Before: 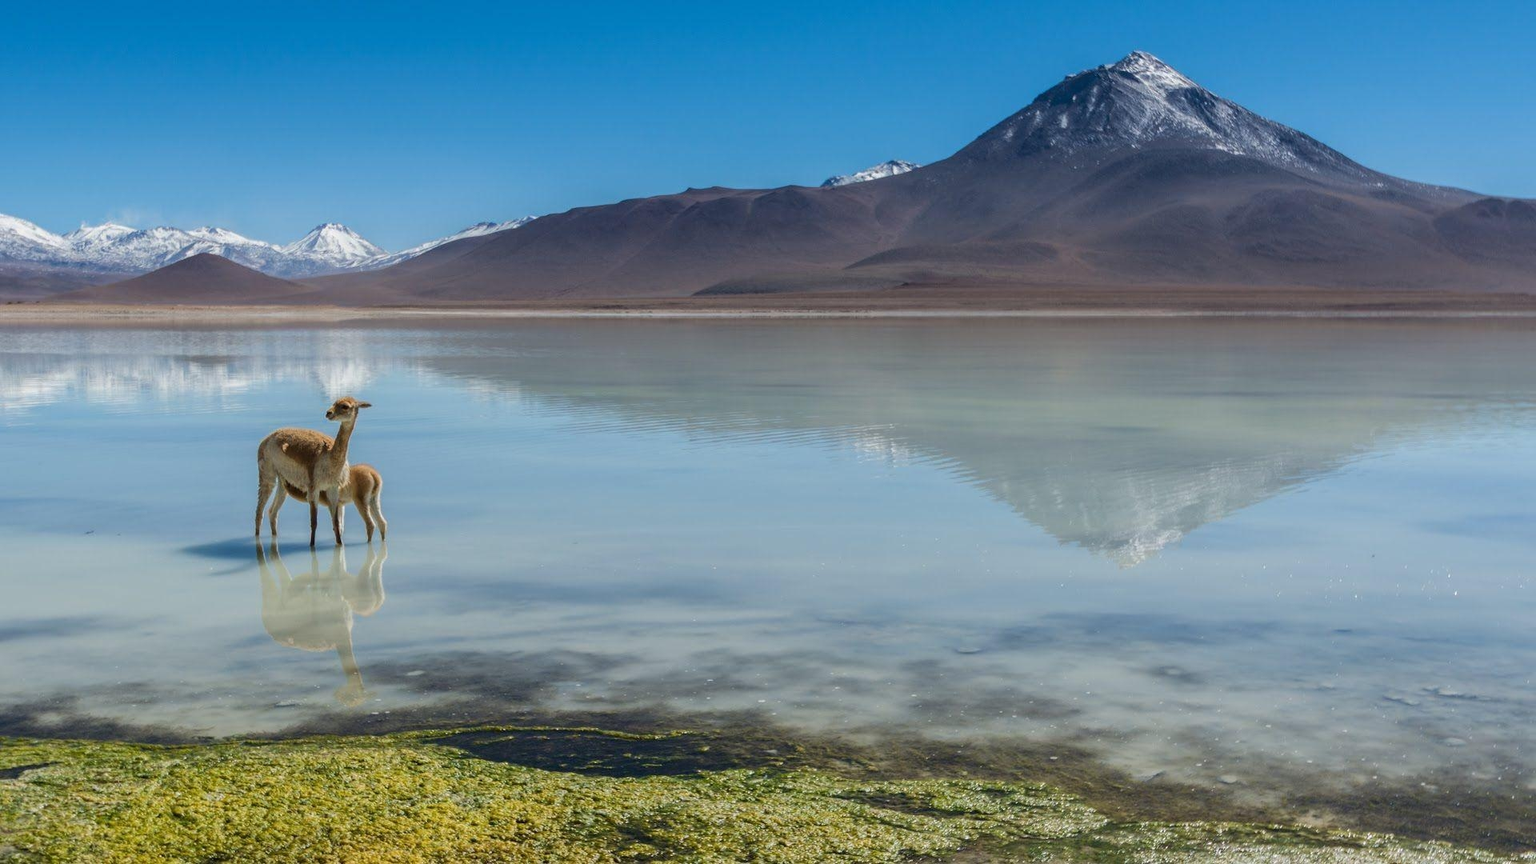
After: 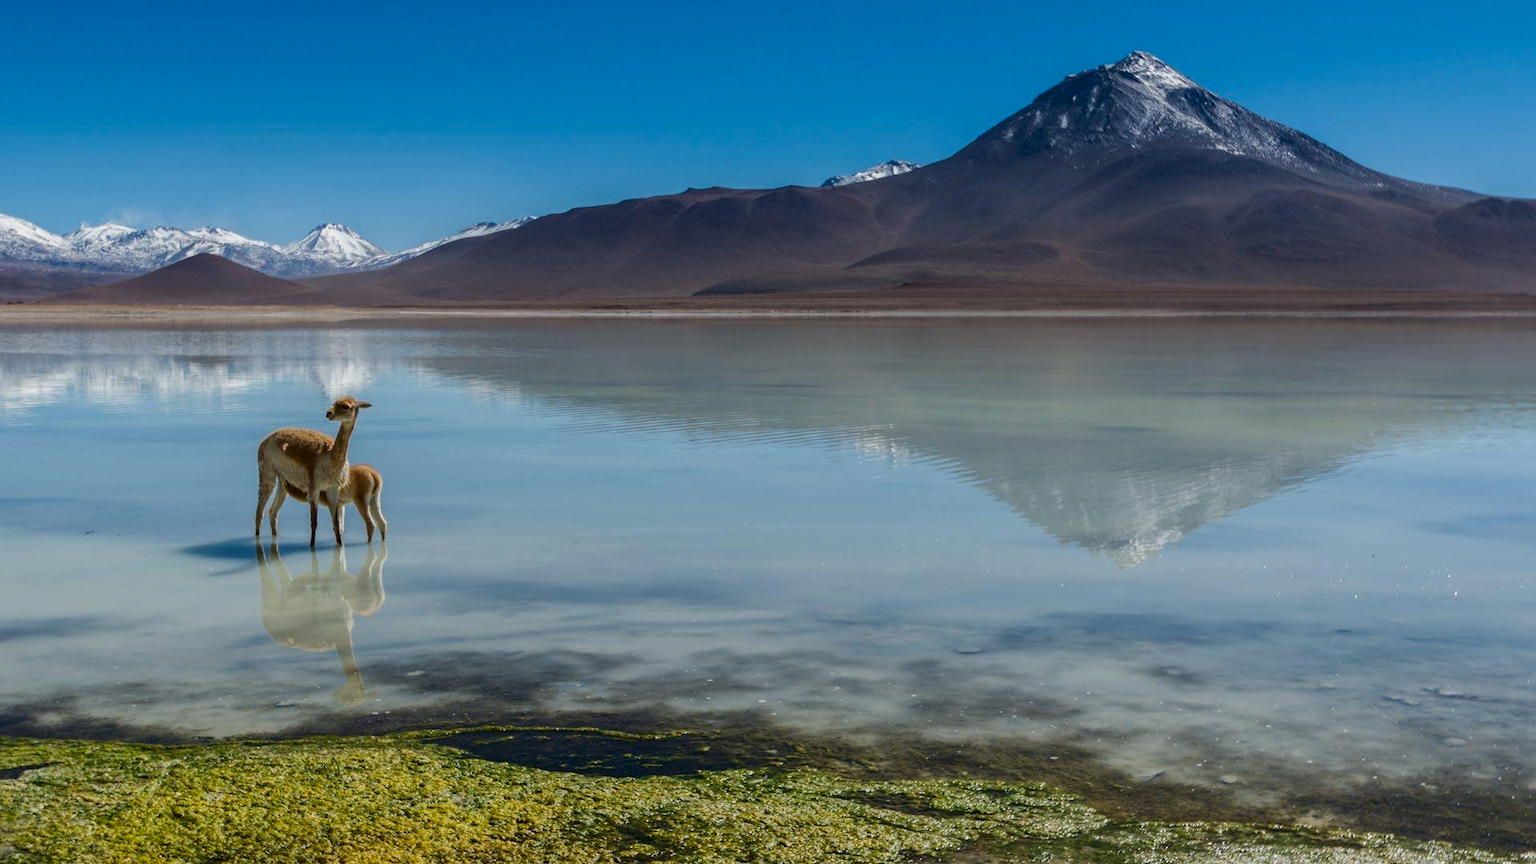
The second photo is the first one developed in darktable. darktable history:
contrast brightness saturation: contrast 0.068, brightness -0.13, saturation 0.053
